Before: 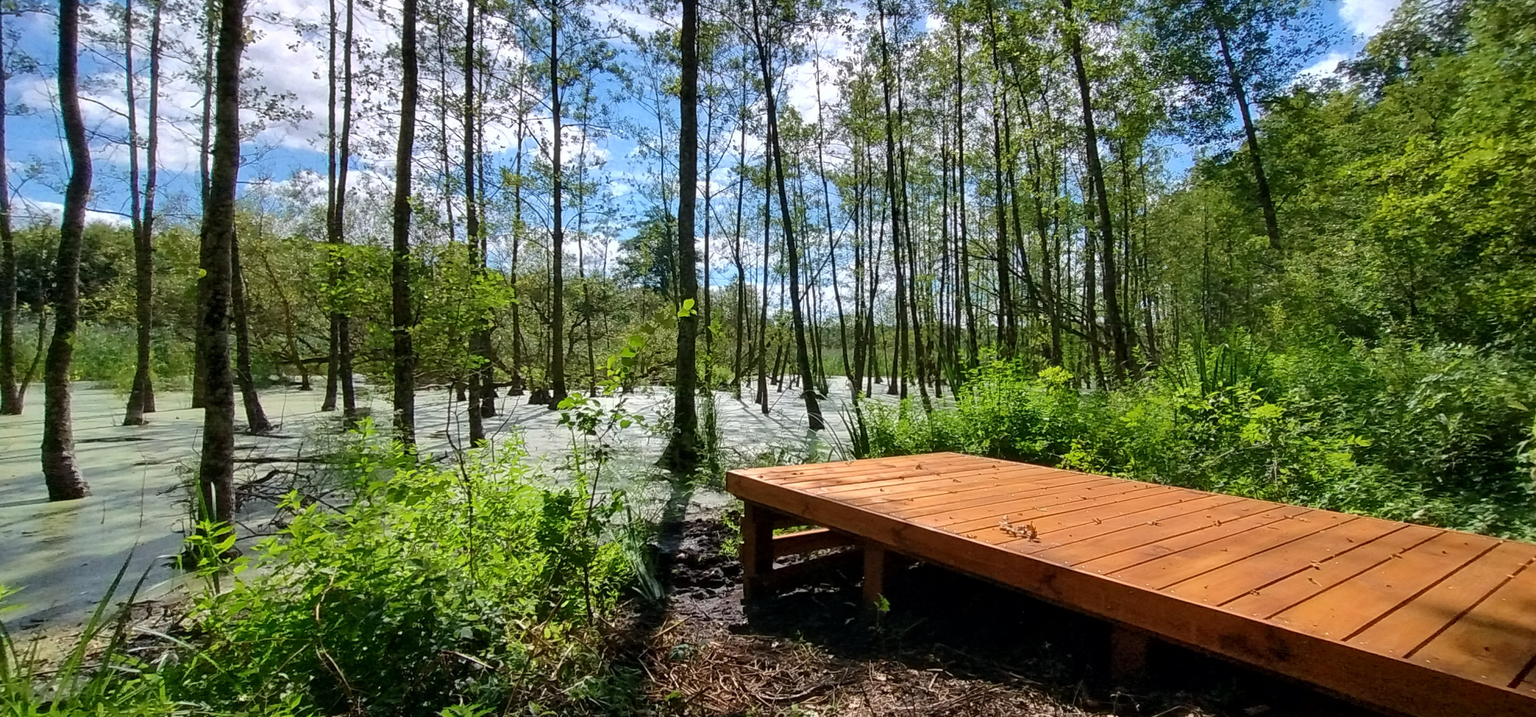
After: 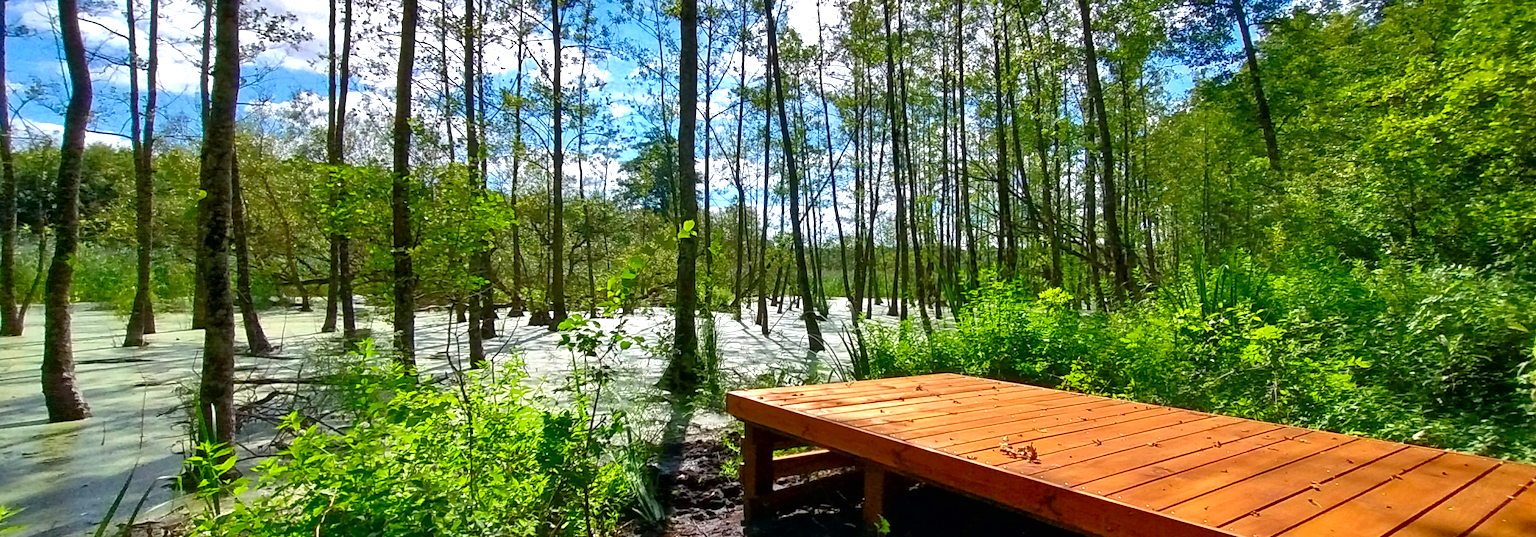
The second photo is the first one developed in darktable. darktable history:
tone equalizer: -7 EV 0.142 EV, -6 EV 0.636 EV, -5 EV 1.16 EV, -4 EV 1.36 EV, -3 EV 1.17 EV, -2 EV 0.6 EV, -1 EV 0.165 EV
exposure: black level correction -0.002, exposure 0.542 EV, compensate exposure bias true, compensate highlight preservation false
crop: top 11.032%, bottom 13.932%
contrast brightness saturation: brightness -0.245, saturation 0.201
